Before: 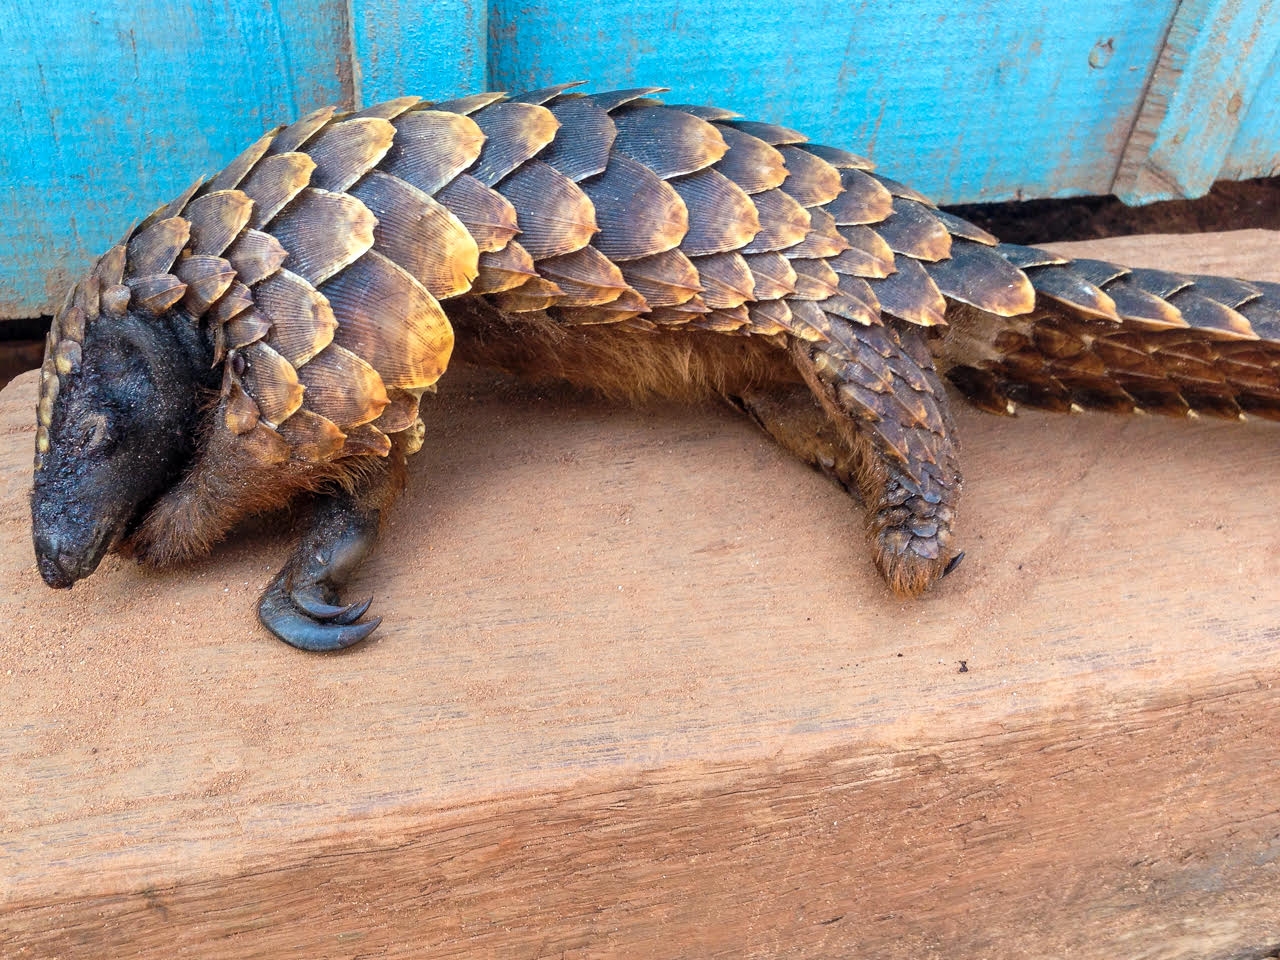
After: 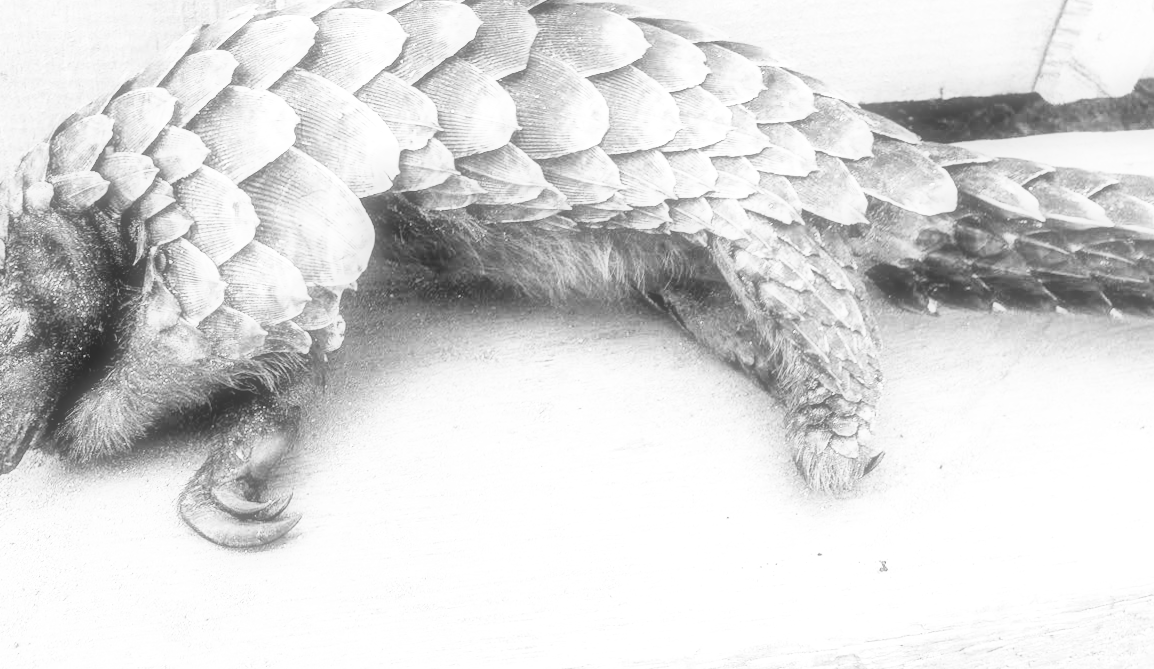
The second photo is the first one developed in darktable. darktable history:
exposure: exposure 0.766 EV, compensate highlight preservation false
white balance: red 1.127, blue 0.943
local contrast: detail 115%
monochrome: on, module defaults
crop: left 5.596%, top 10.314%, right 3.534%, bottom 19.395%
rotate and perspective: rotation 0.192°, lens shift (horizontal) -0.015, crop left 0.005, crop right 0.996, crop top 0.006, crop bottom 0.99
base curve: curves: ch0 [(0, 0) (0.012, 0.01) (0.073, 0.168) (0.31, 0.711) (0.645, 0.957) (1, 1)], preserve colors none
soften: size 60.24%, saturation 65.46%, brightness 0.506 EV, mix 25.7%
